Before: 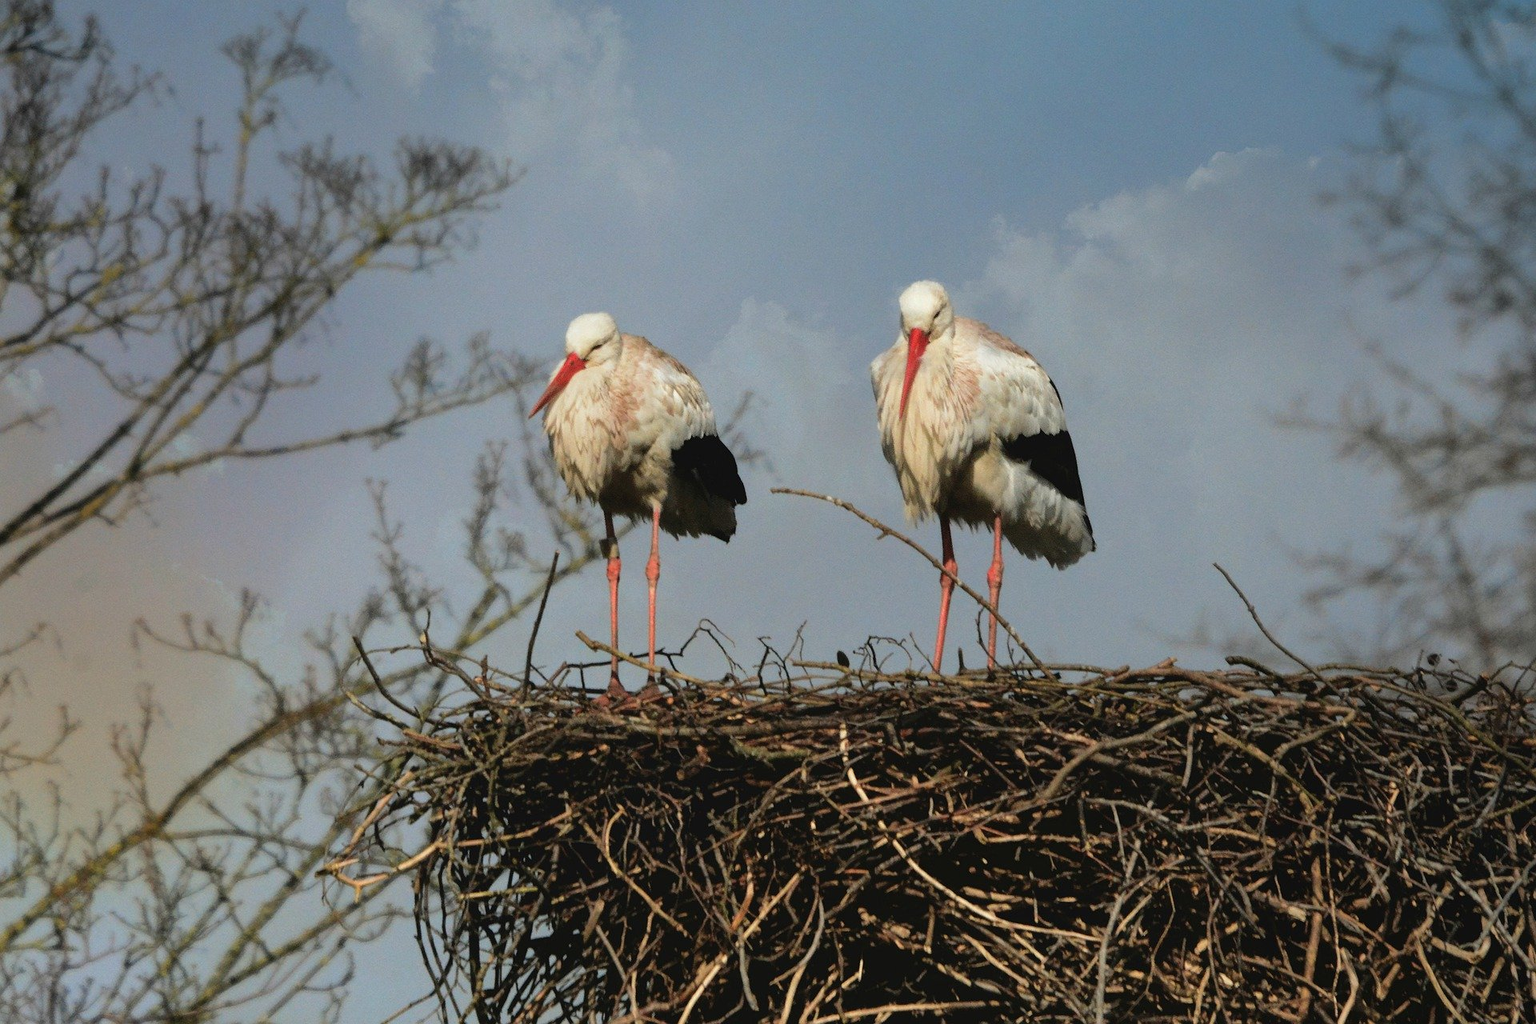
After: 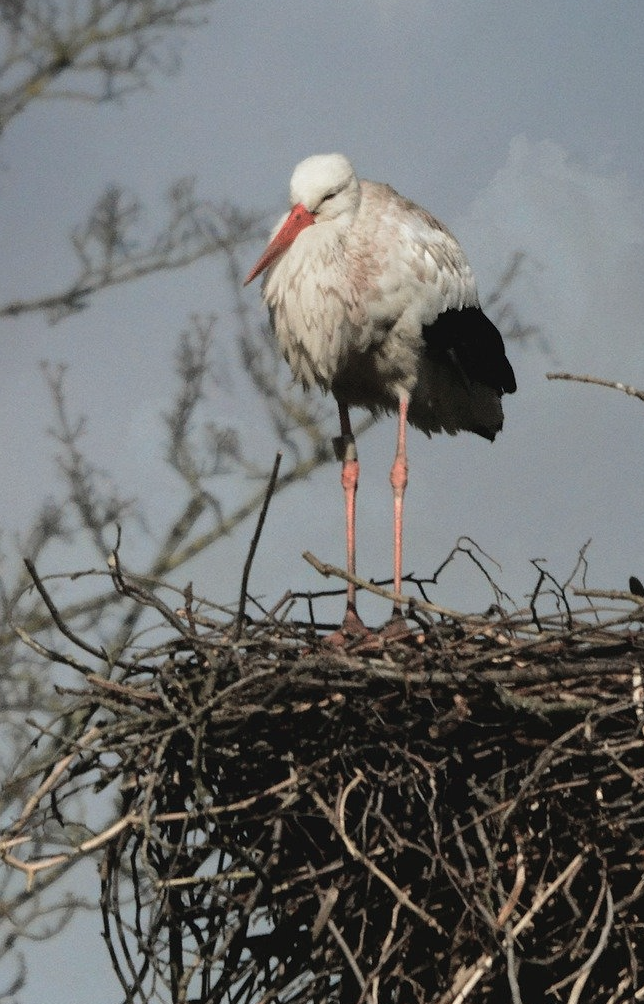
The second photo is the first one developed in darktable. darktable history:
crop and rotate: left 21.77%, top 18.528%, right 44.676%, bottom 2.997%
color zones: curves: ch0 [(0, 0.559) (0.153, 0.551) (0.229, 0.5) (0.429, 0.5) (0.571, 0.5) (0.714, 0.5) (0.857, 0.5) (1, 0.559)]; ch1 [(0, 0.417) (0.112, 0.336) (0.213, 0.26) (0.429, 0.34) (0.571, 0.35) (0.683, 0.331) (0.857, 0.344) (1, 0.417)]
